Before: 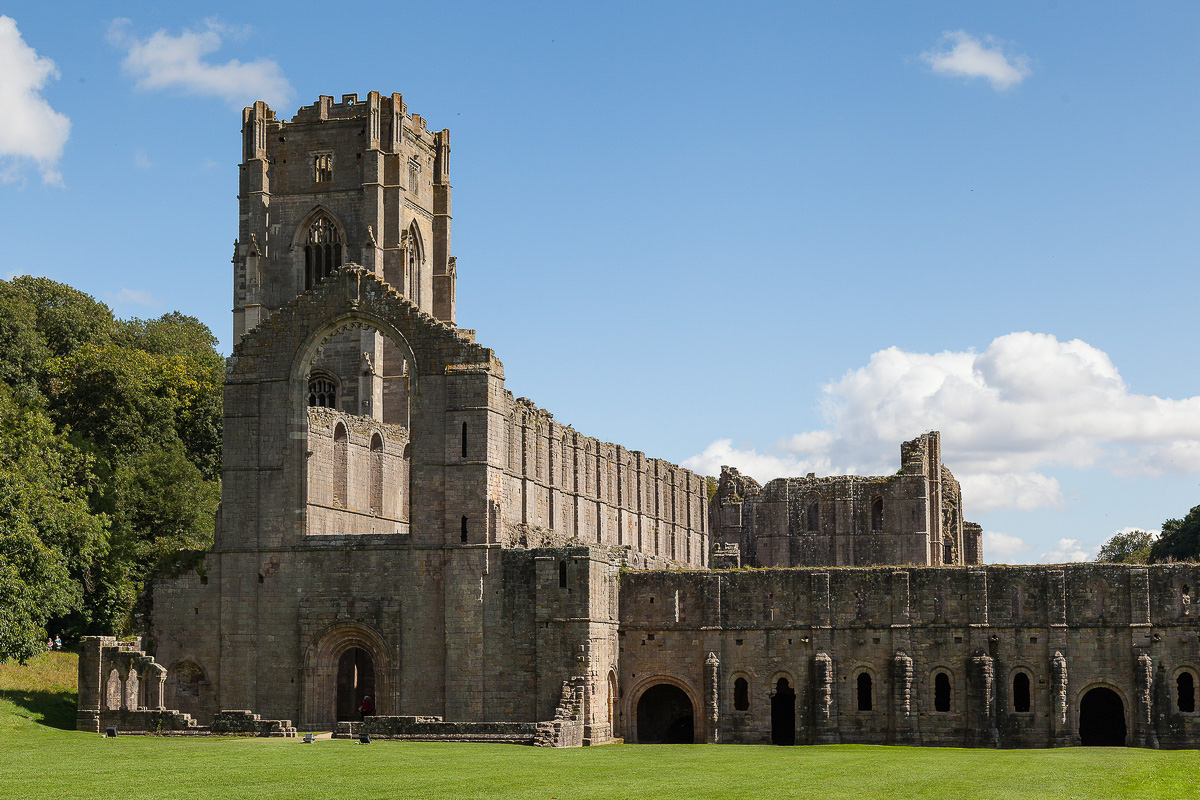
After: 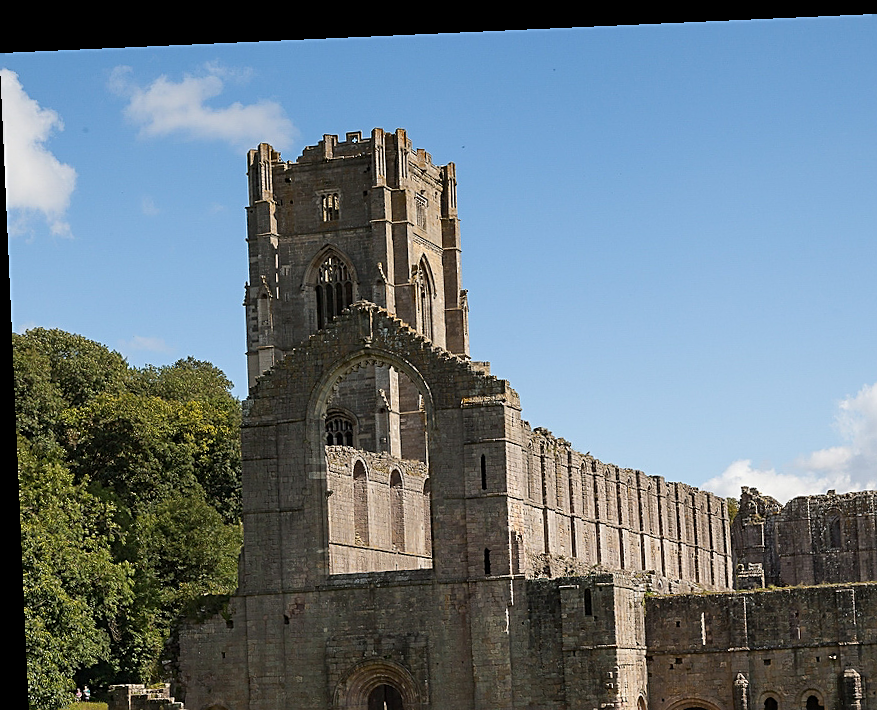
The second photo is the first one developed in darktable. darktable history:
crop: right 28.885%, bottom 16.626%
sharpen: on, module defaults
rotate and perspective: rotation -2.56°, automatic cropping off
